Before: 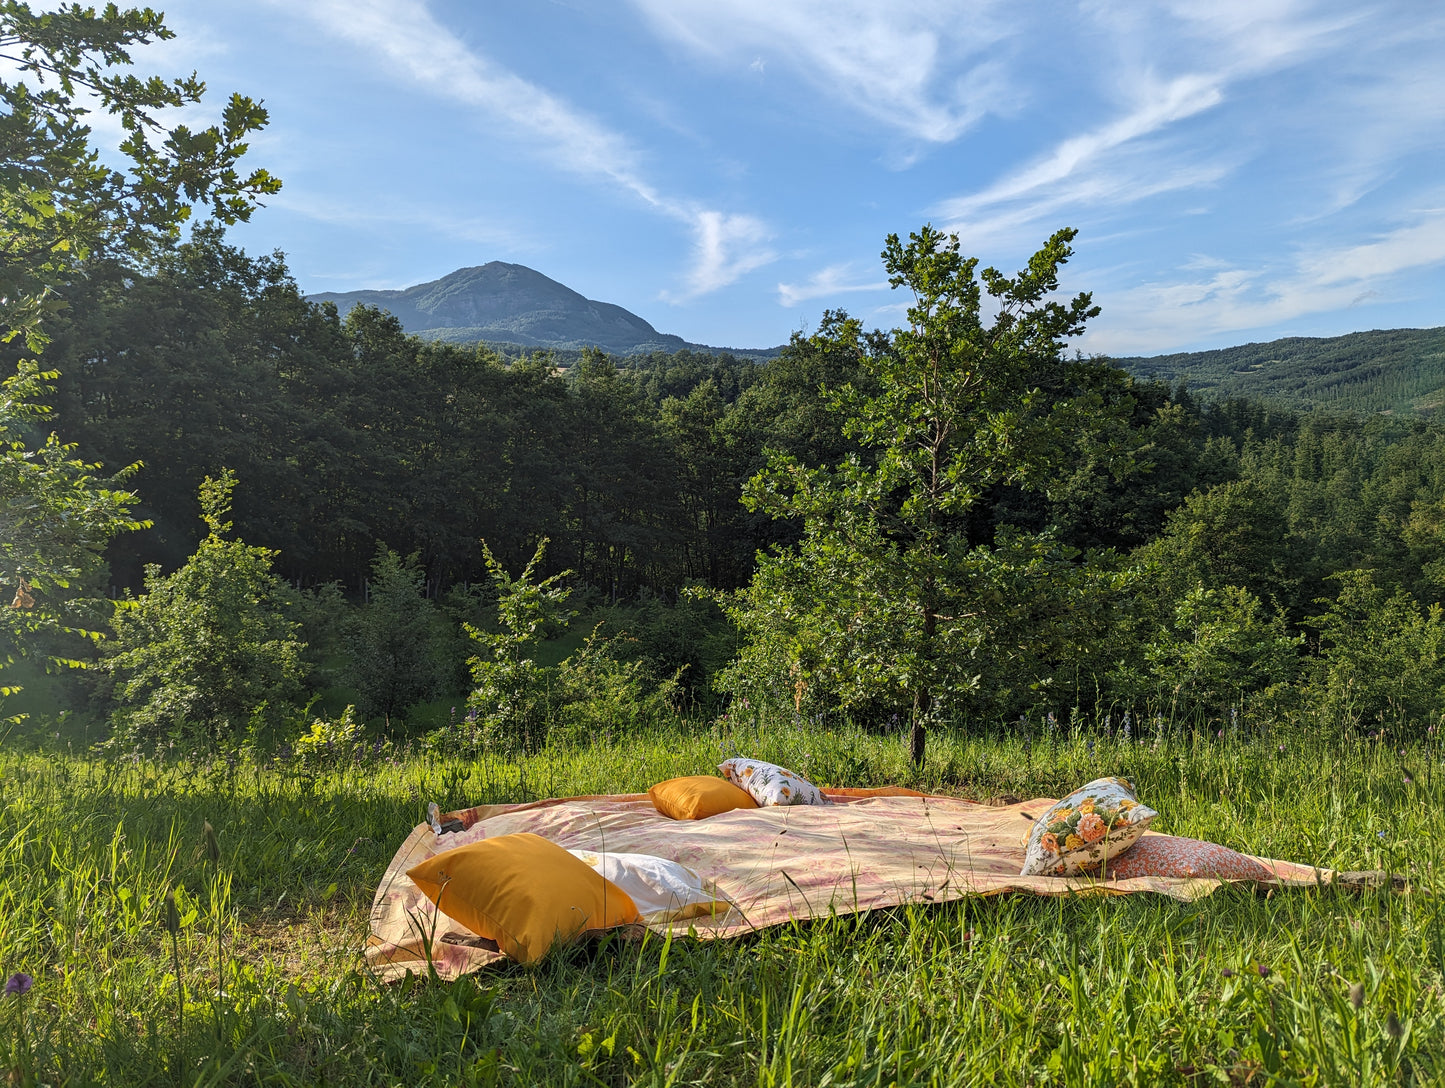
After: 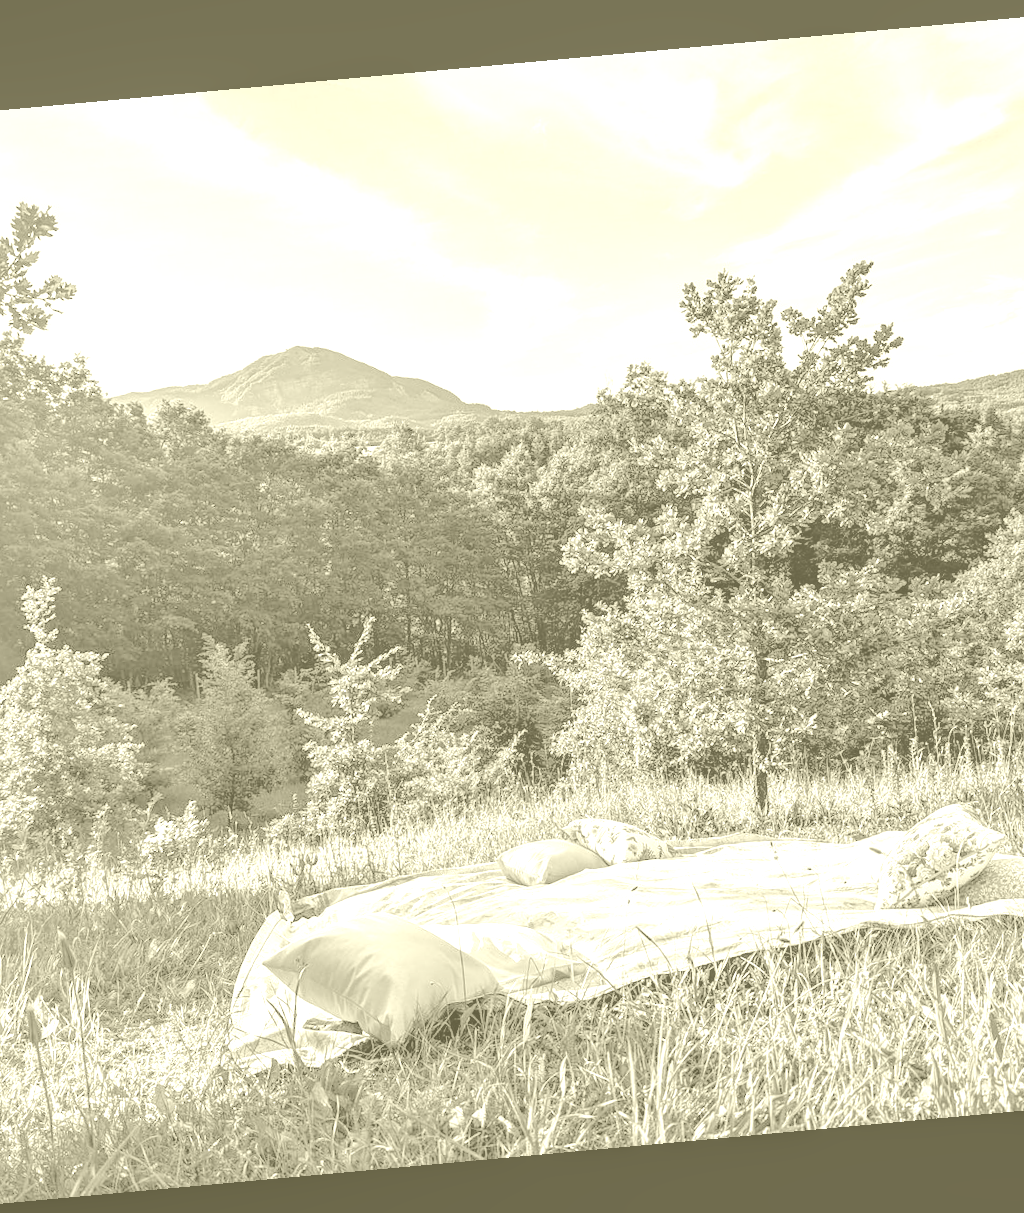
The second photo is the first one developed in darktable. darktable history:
local contrast: detail 150%
exposure: black level correction 0.009, exposure 1.425 EV, compensate highlight preservation false
rotate and perspective: rotation -5.2°, automatic cropping off
crop and rotate: left 14.385%, right 18.948%
colorize: hue 43.2°, saturation 40%, version 1
